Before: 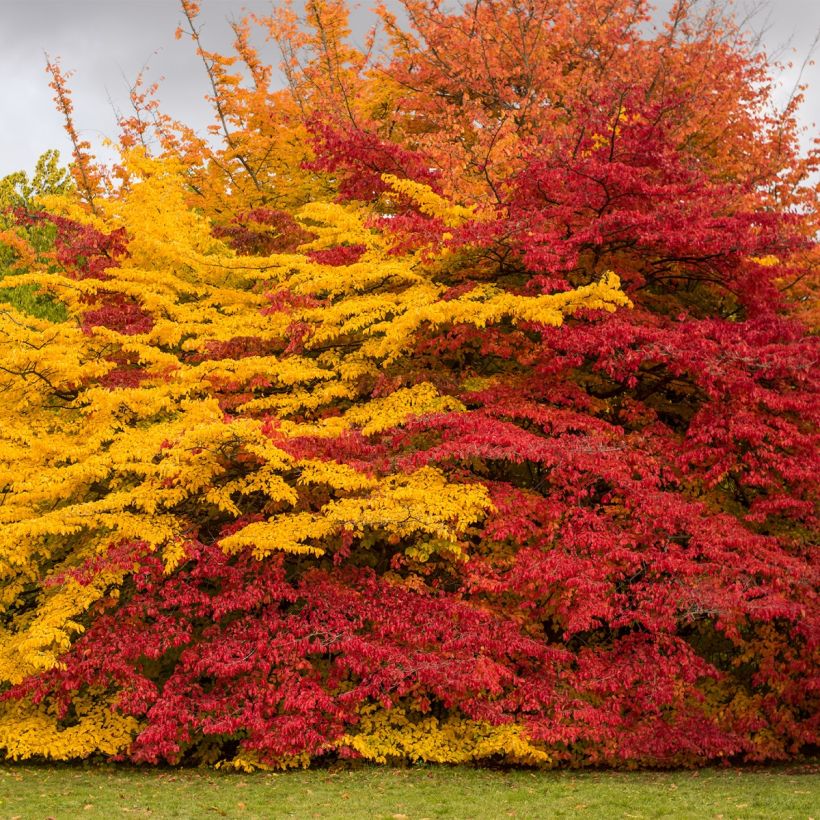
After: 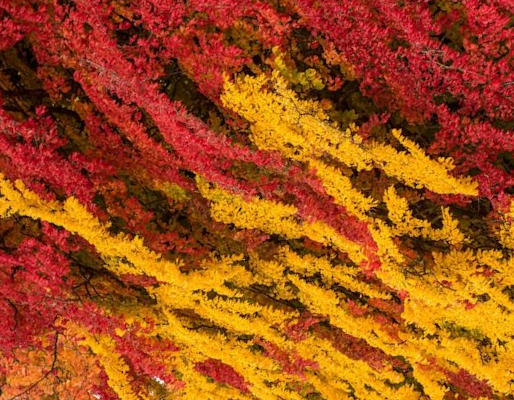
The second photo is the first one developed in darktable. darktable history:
crop and rotate: angle 147.82°, left 9.095%, top 15.563%, right 4.384%, bottom 17.038%
